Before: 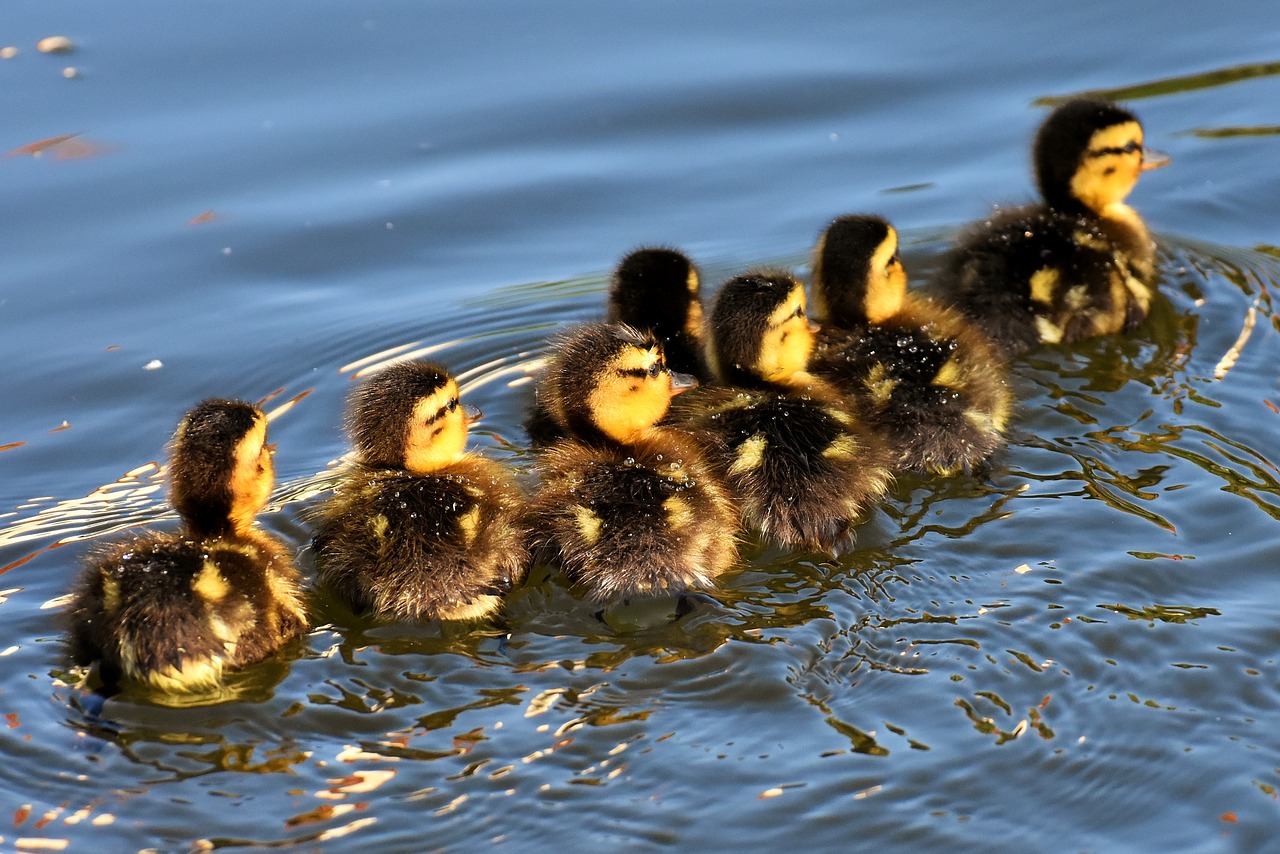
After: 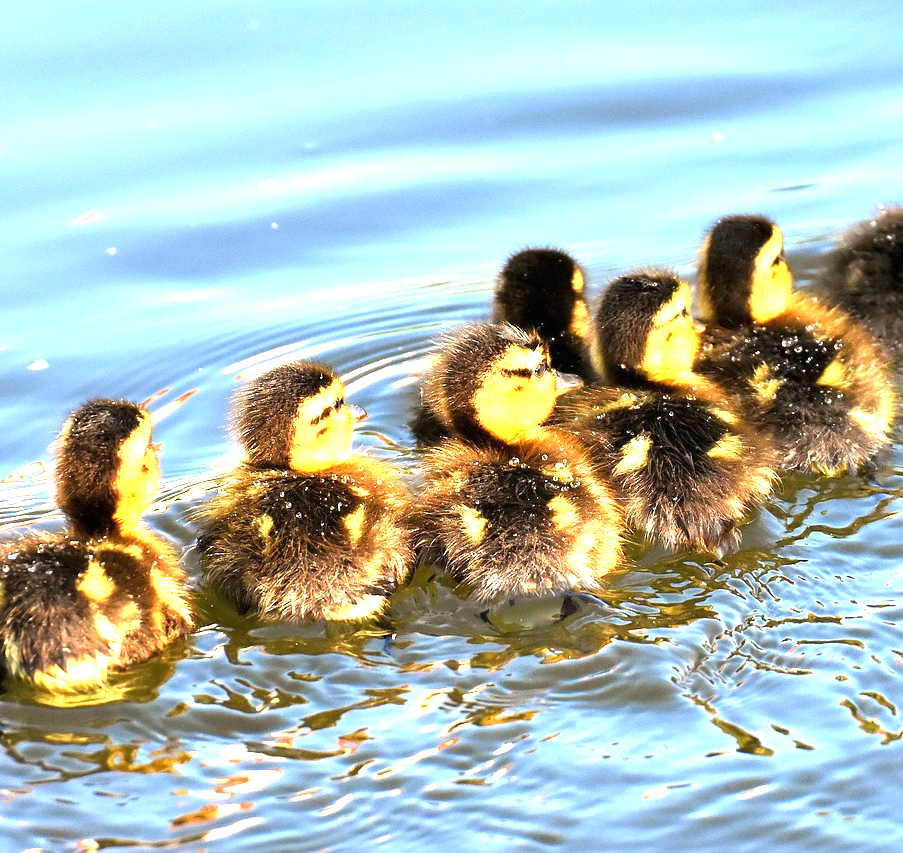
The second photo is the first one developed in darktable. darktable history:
crop and rotate: left 9.045%, right 20.376%
exposure: black level correction 0, exposure 1.88 EV, compensate highlight preservation false
